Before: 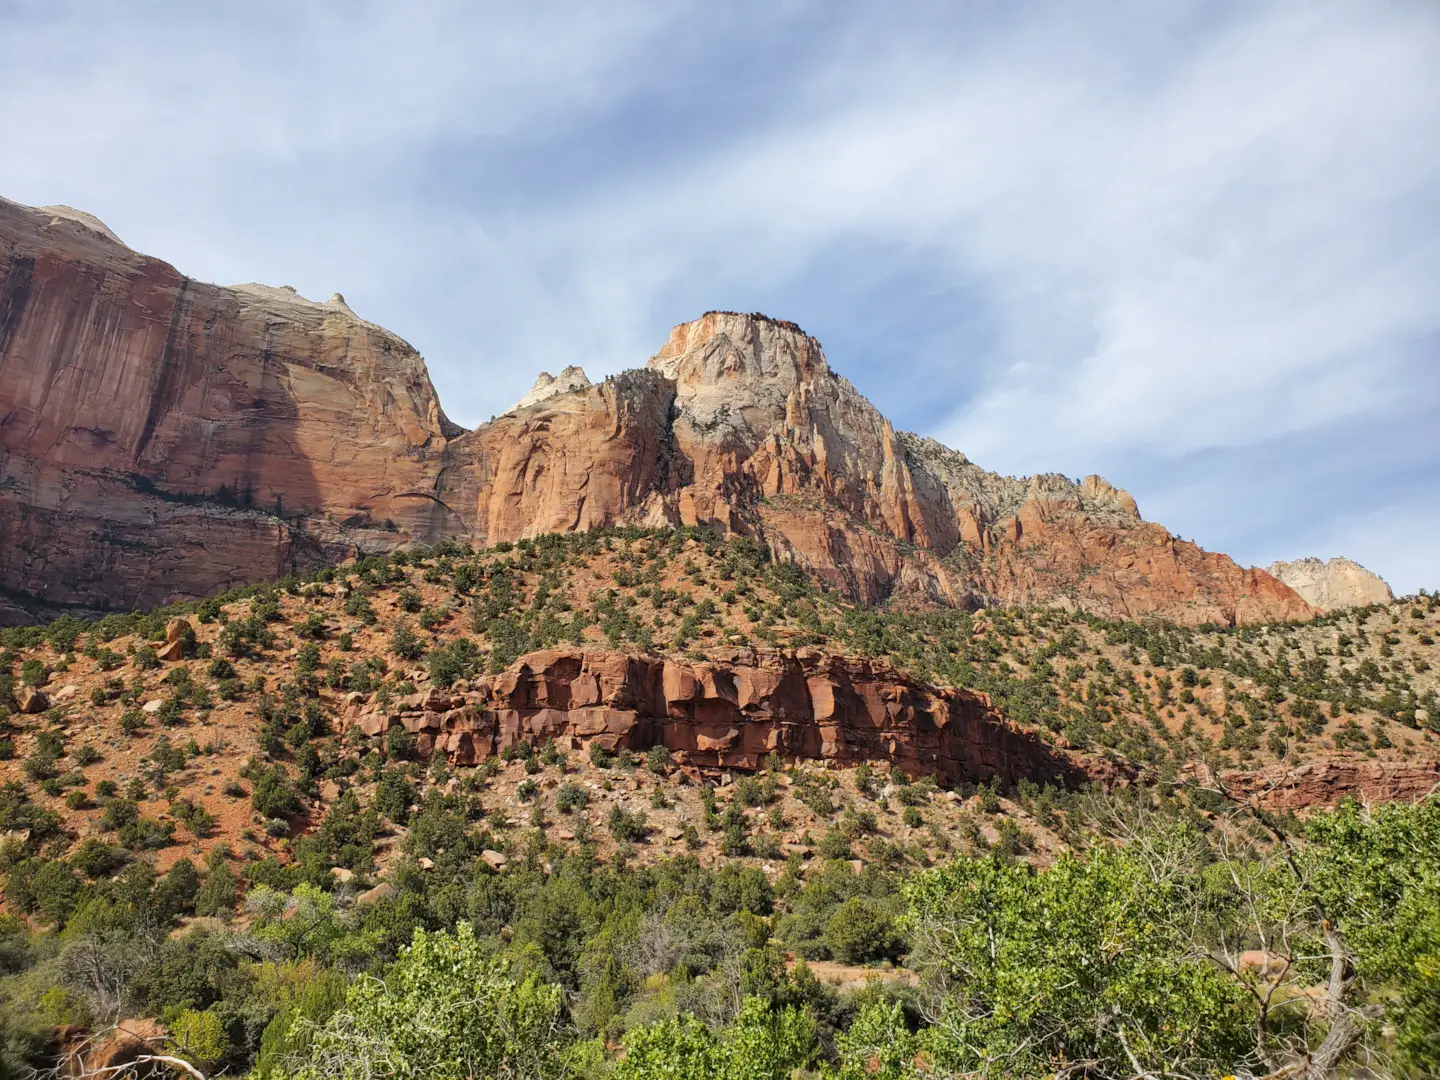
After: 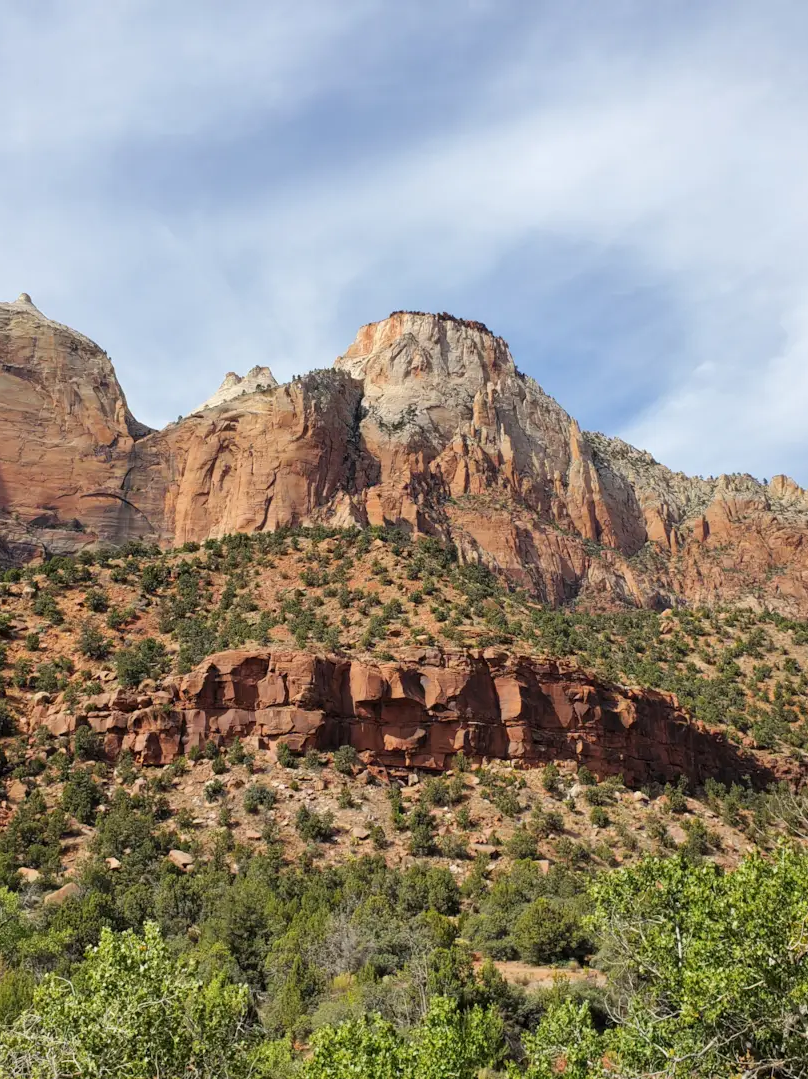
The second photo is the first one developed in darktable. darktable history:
crop: left 21.778%, right 22.047%, bottom 0.01%
